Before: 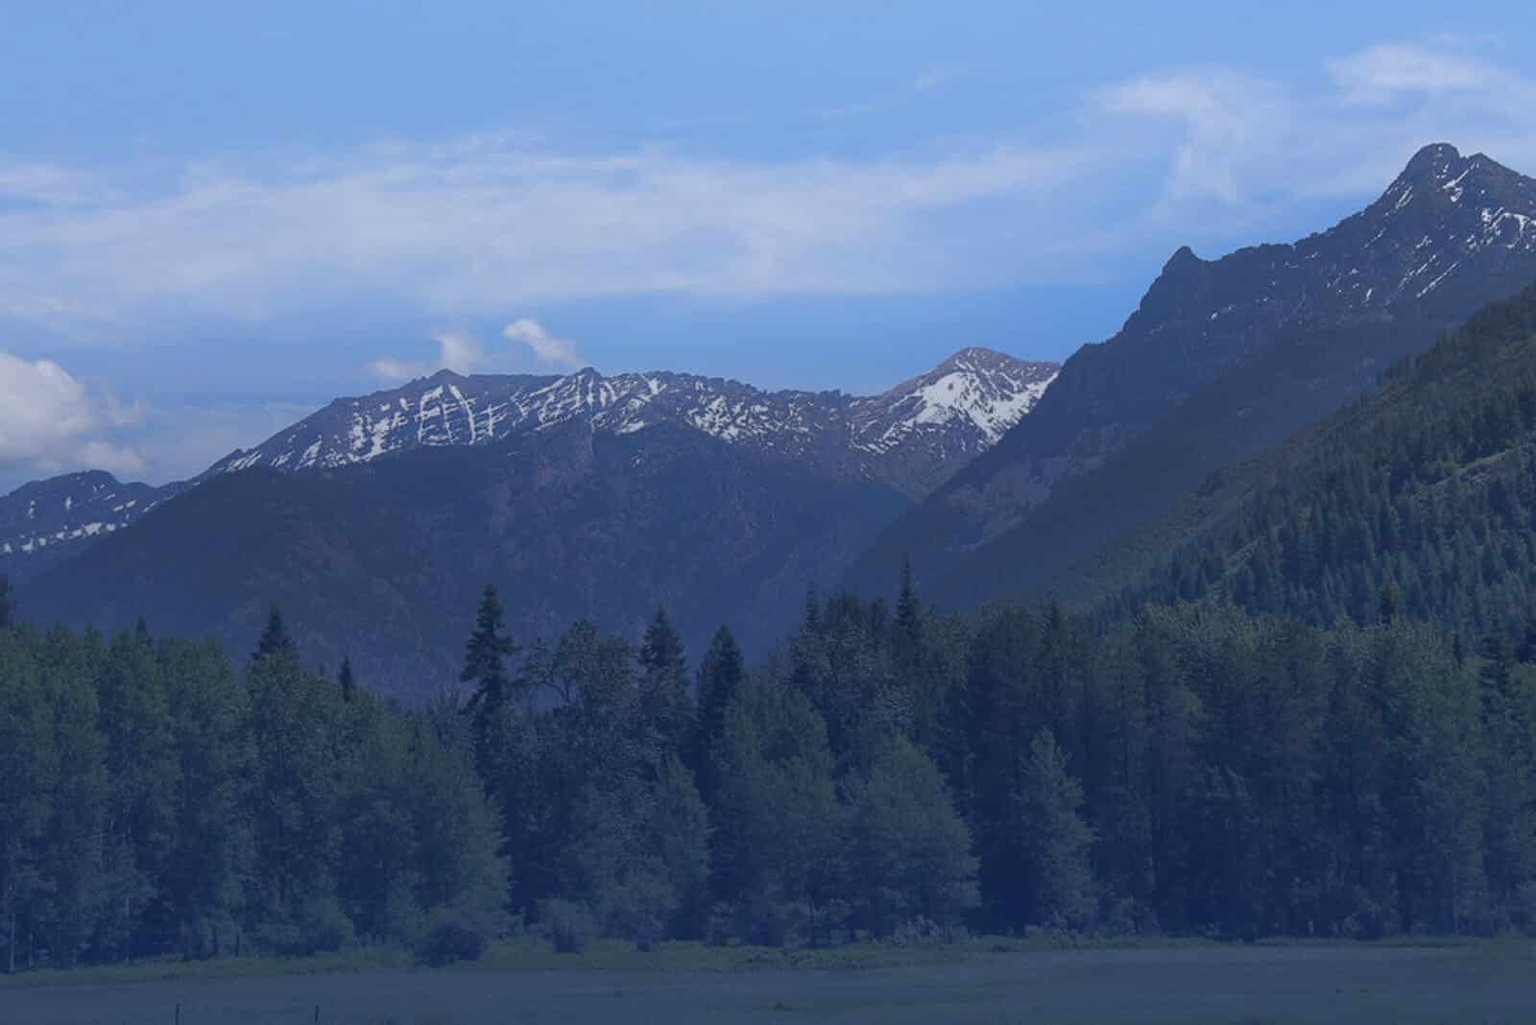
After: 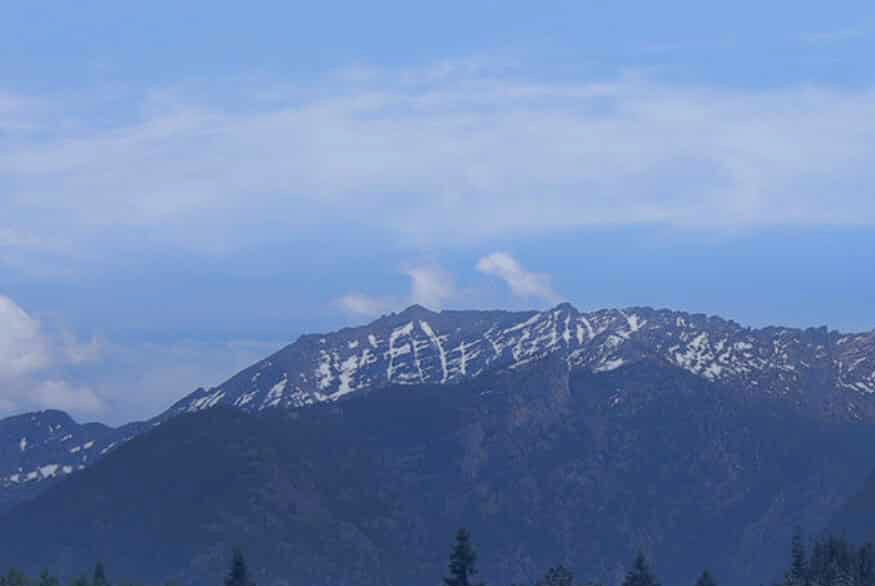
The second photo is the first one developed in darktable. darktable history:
crop and rotate: left 3.047%, top 7.509%, right 42.236%, bottom 37.598%
filmic rgb: black relative exposure -11.35 EV, white relative exposure 3.22 EV, hardness 6.76, color science v6 (2022)
exposure: black level correction 0.002, exposure 0.15 EV, compensate highlight preservation false
